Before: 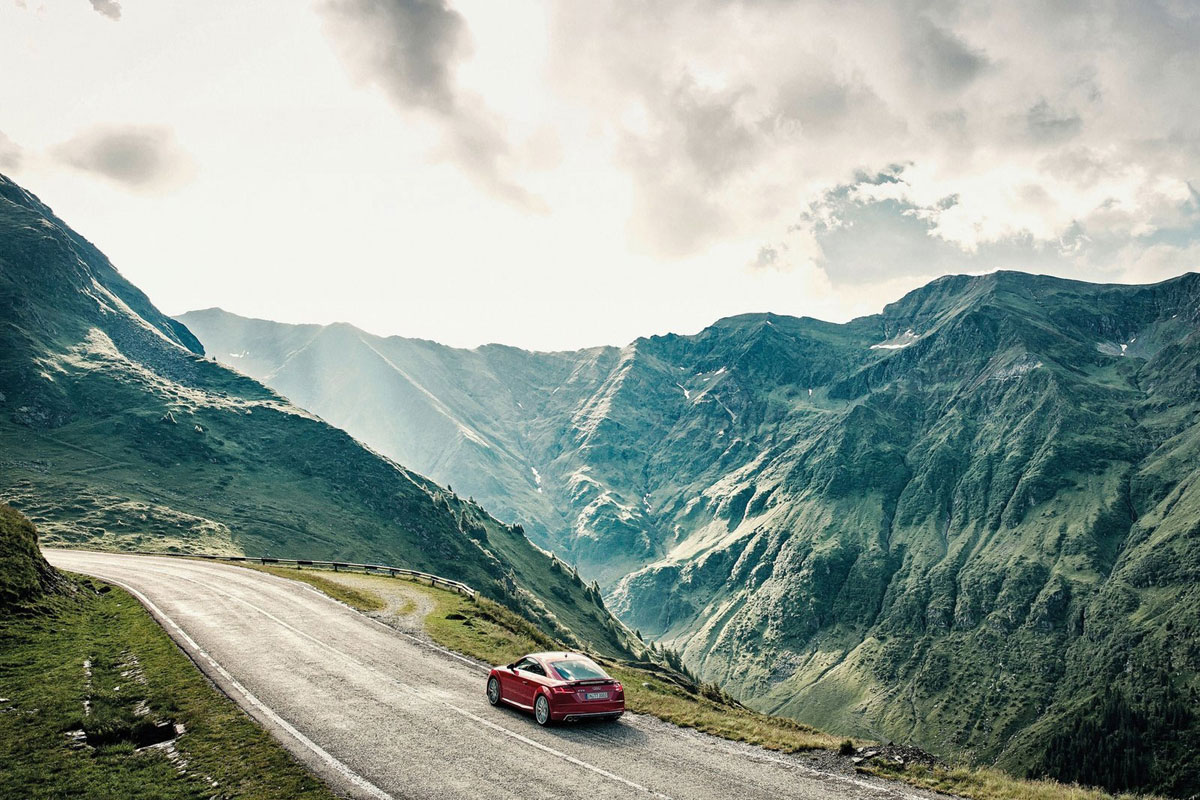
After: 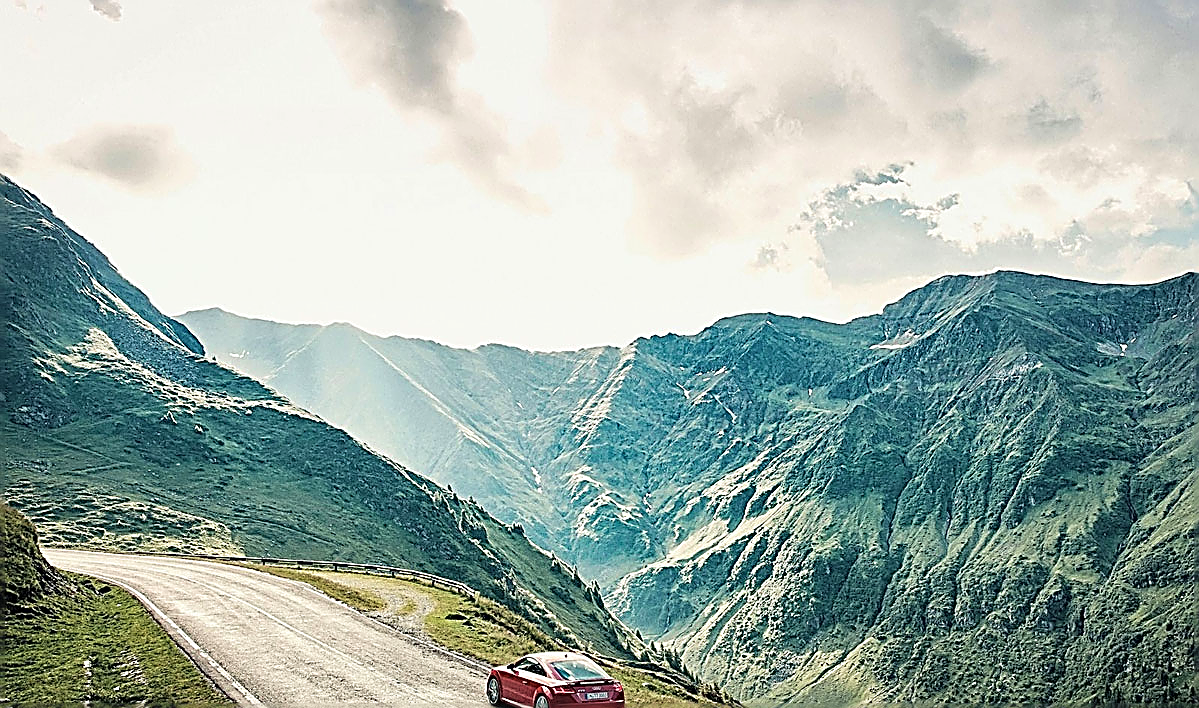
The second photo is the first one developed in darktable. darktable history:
velvia: strength 14.97%
sharpen: amount 1.994
contrast brightness saturation: brightness 0.151
crop and rotate: top 0%, bottom 11.482%
